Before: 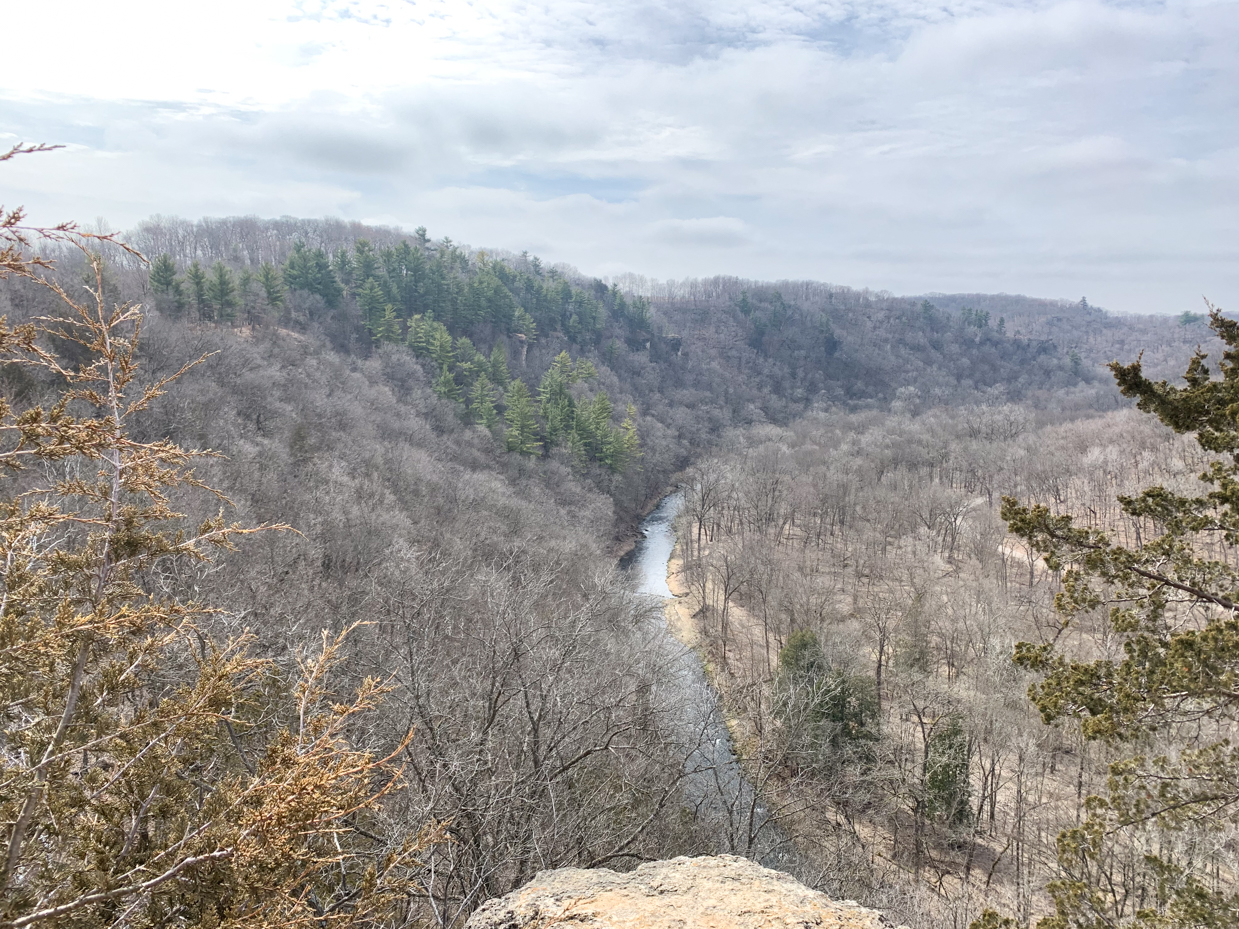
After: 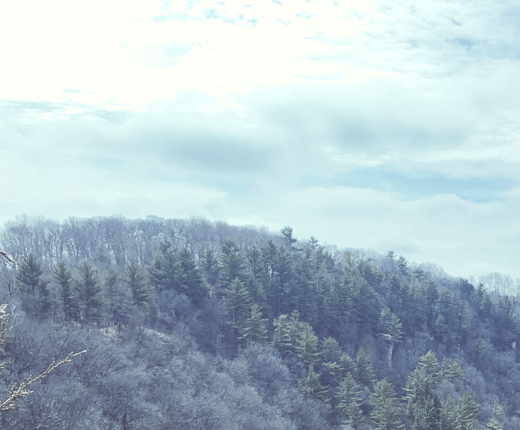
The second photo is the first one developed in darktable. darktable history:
tone curve: curves: ch0 [(0, 0) (0.765, 0.816) (1, 1)]; ch1 [(0, 0) (0.425, 0.464) (0.5, 0.5) (0.531, 0.522) (0.588, 0.575) (0.994, 0.939)]; ch2 [(0, 0) (0.398, 0.435) (0.455, 0.481) (0.501, 0.504) (0.529, 0.544) (0.584, 0.585) (1, 0.911)], color space Lab, independent channels
rgb curve: curves: ch0 [(0, 0.186) (0.314, 0.284) (0.576, 0.466) (0.805, 0.691) (0.936, 0.886)]; ch1 [(0, 0.186) (0.314, 0.284) (0.581, 0.534) (0.771, 0.746) (0.936, 0.958)]; ch2 [(0, 0.216) (0.275, 0.39) (1, 1)], mode RGB, independent channels, compensate middle gray true, preserve colors none
crop and rotate: left 10.817%, top 0.062%, right 47.194%, bottom 53.626%
